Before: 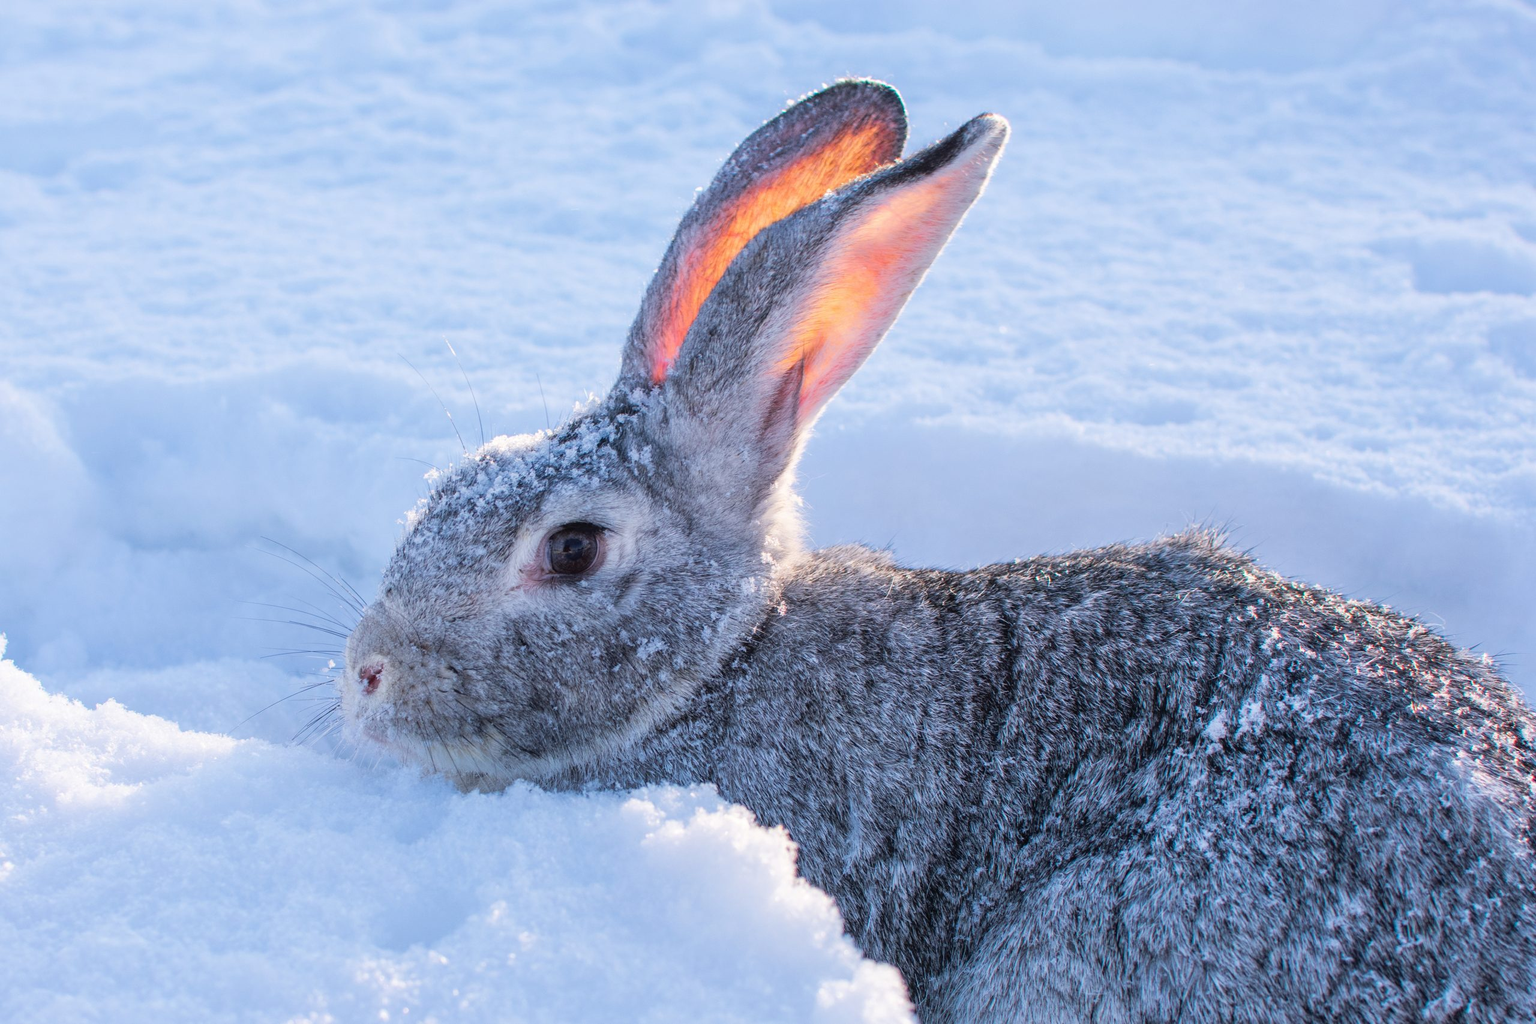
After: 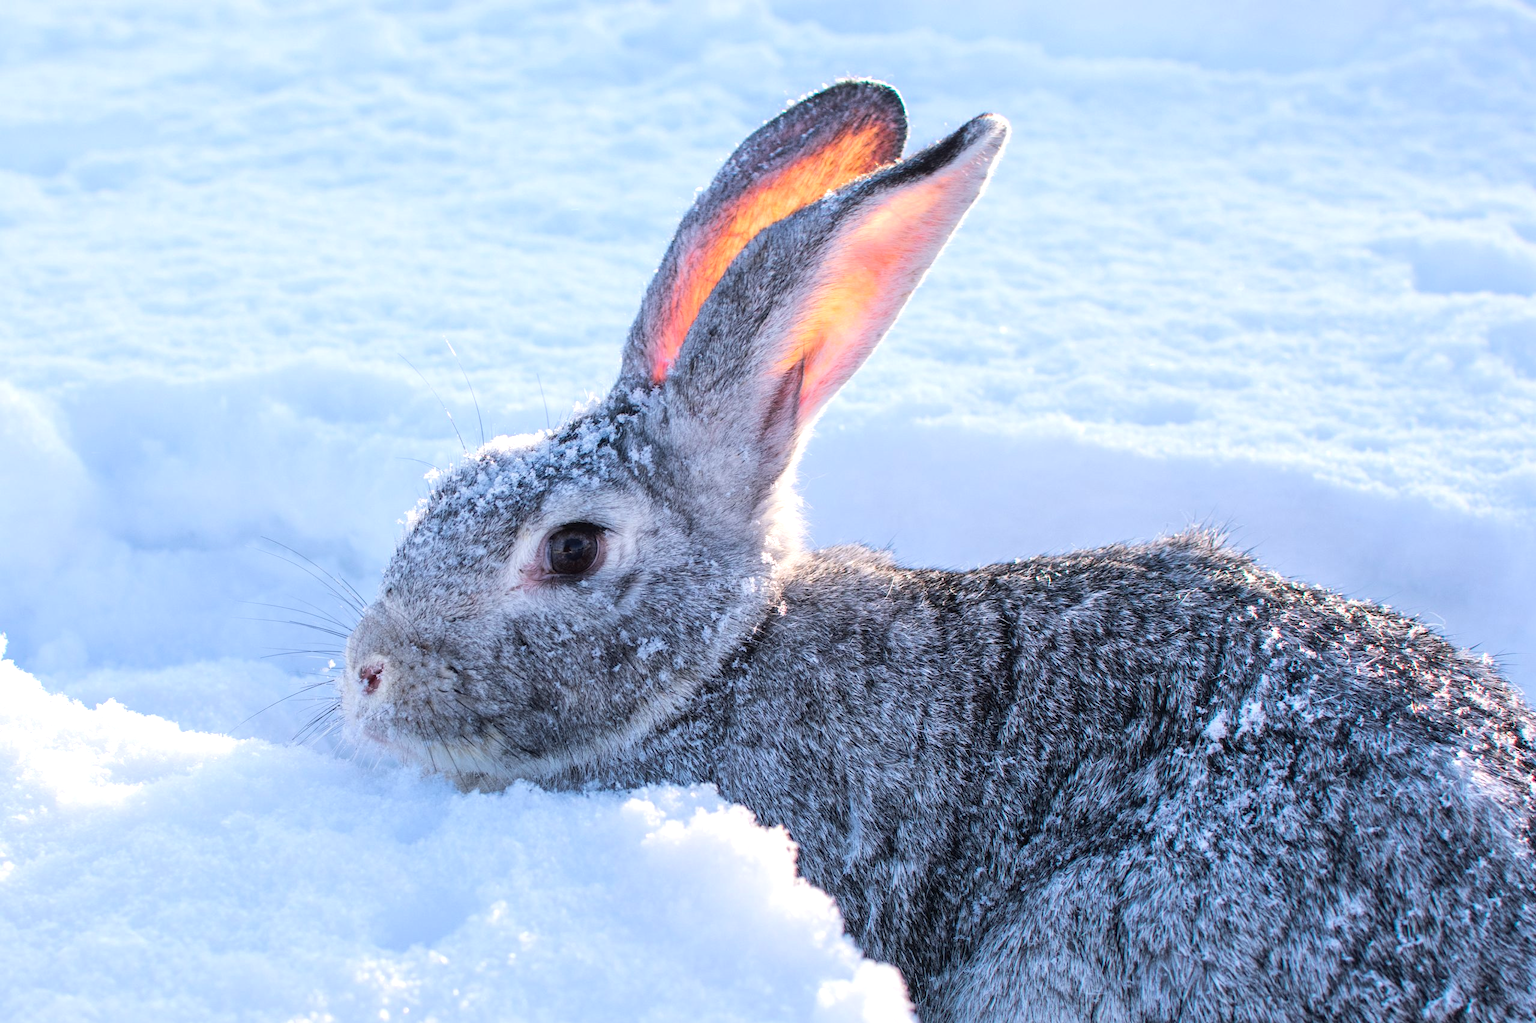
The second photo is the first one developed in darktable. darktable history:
tone equalizer: -8 EV -0.393 EV, -7 EV -0.386 EV, -6 EV -0.305 EV, -5 EV -0.215 EV, -3 EV 0.214 EV, -2 EV 0.342 EV, -1 EV 0.366 EV, +0 EV 0.433 EV, edges refinement/feathering 500, mask exposure compensation -1.57 EV, preserve details no
